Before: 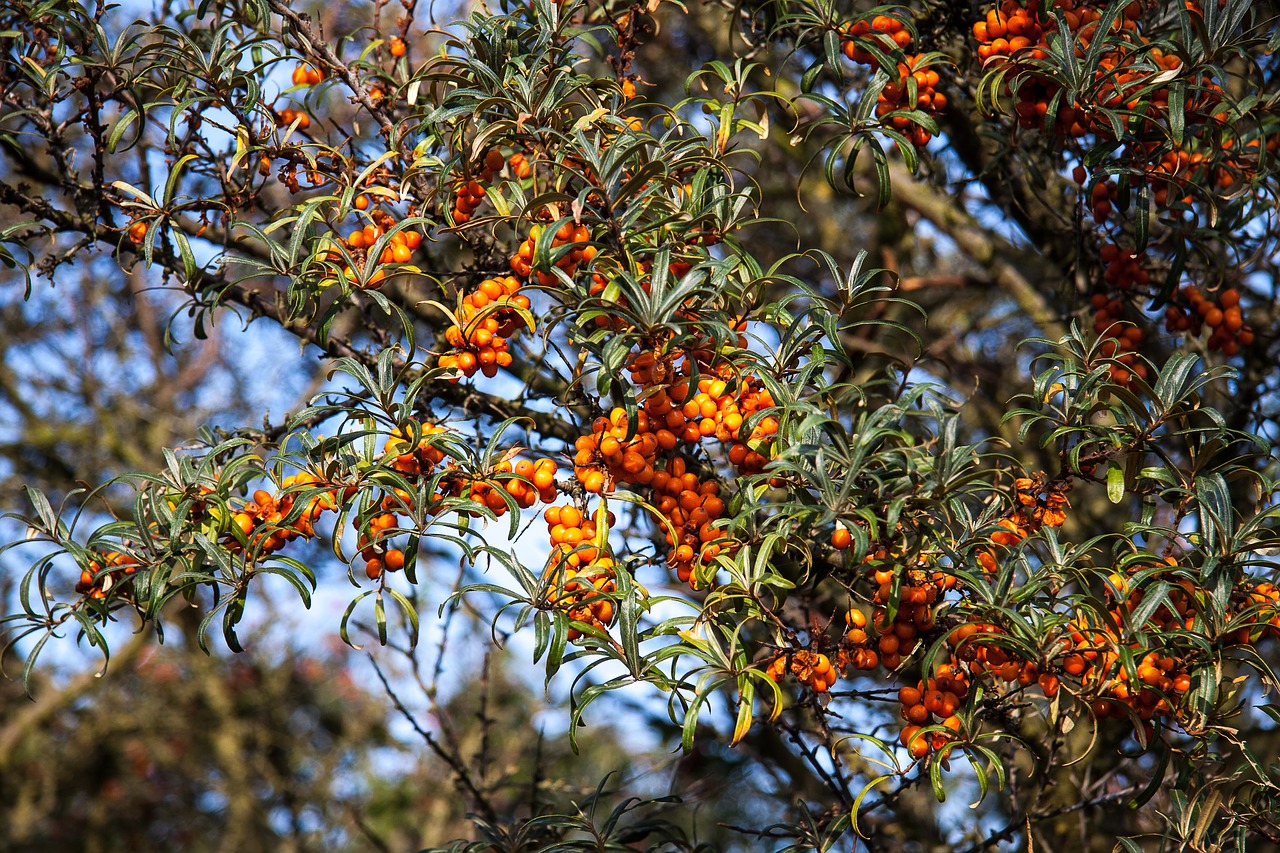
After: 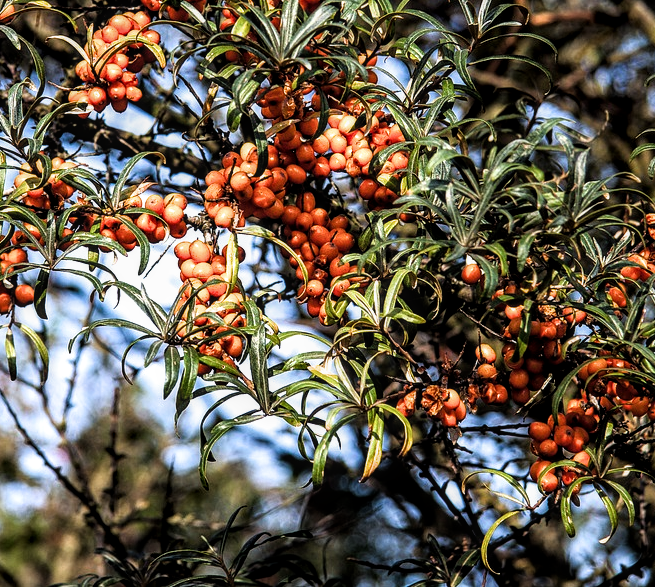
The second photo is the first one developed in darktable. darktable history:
local contrast: on, module defaults
crop and rotate: left 28.964%, top 31.093%, right 19.828%
filmic rgb: black relative exposure -8.3 EV, white relative exposure 2.2 EV, target white luminance 99.941%, hardness 7.09, latitude 75.33%, contrast 1.322, highlights saturation mix -2.37%, shadows ↔ highlights balance 30.33%
